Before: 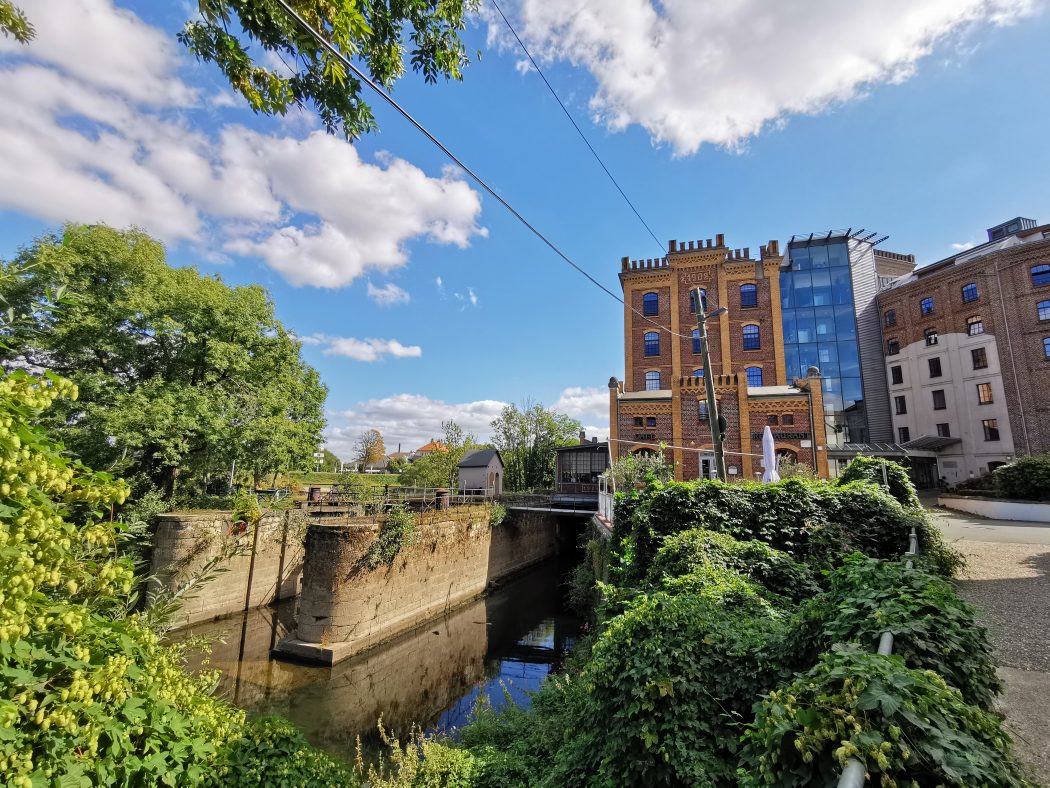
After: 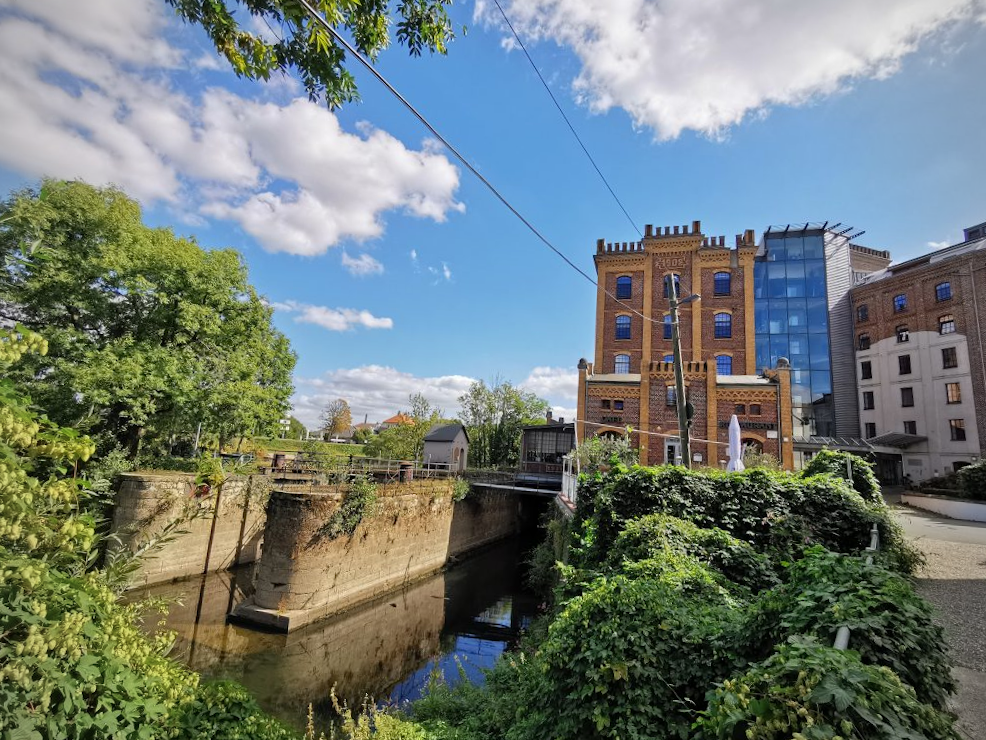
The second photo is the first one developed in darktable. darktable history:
vignetting: fall-off radius 62.71%
crop and rotate: angle -2.81°
